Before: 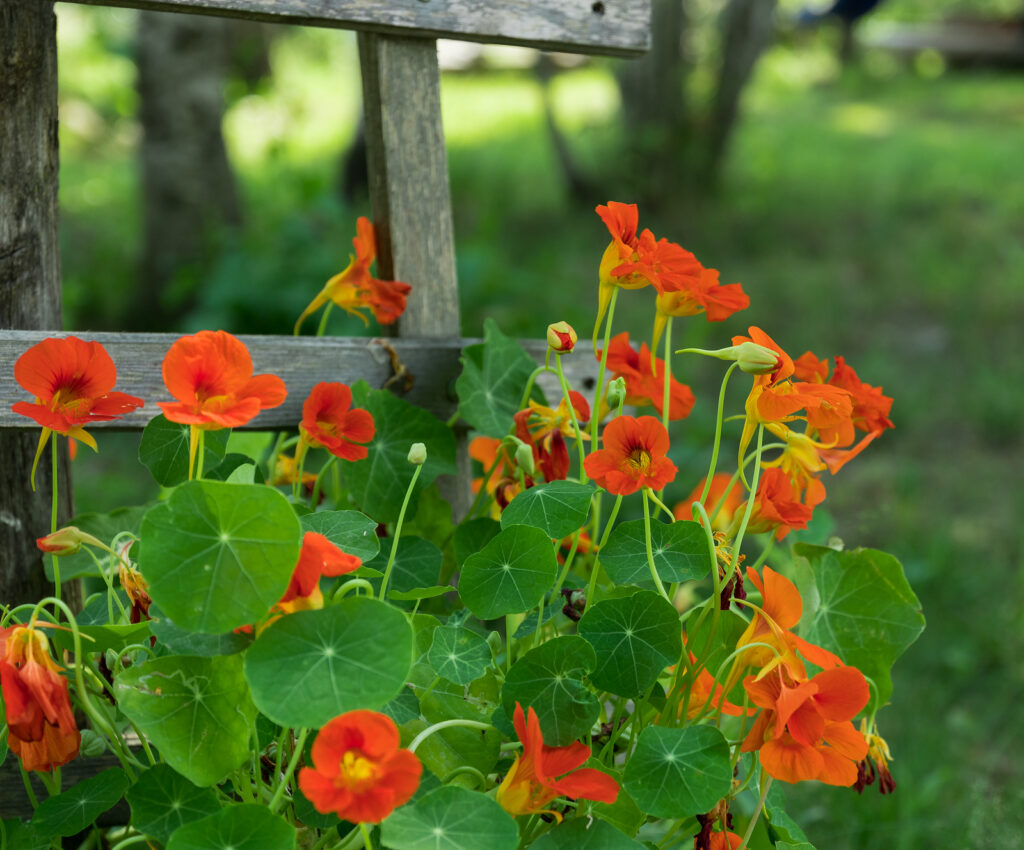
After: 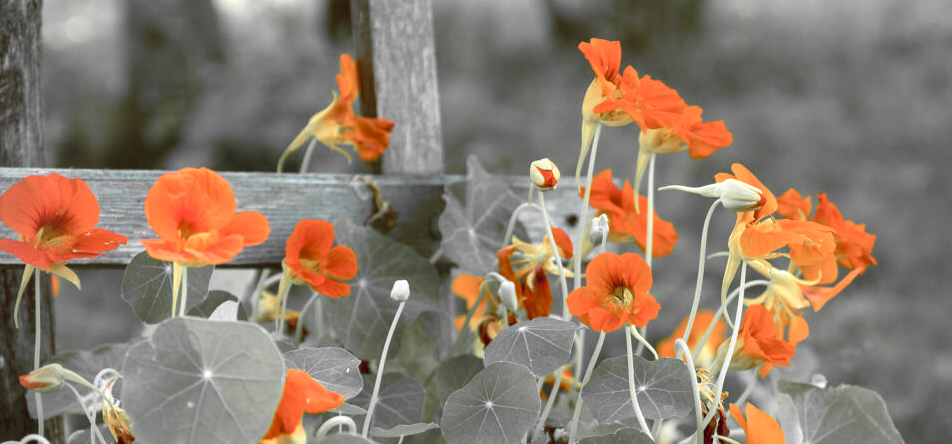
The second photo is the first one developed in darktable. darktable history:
color balance: lift [1, 1.015, 1.004, 0.985], gamma [1, 0.958, 0.971, 1.042], gain [1, 0.956, 0.977, 1.044]
crop: left 1.744%, top 19.225%, right 5.069%, bottom 28.357%
color zones: curves: ch1 [(0, 0.679) (0.143, 0.647) (0.286, 0.261) (0.378, -0.011) (0.571, 0.396) (0.714, 0.399) (0.857, 0.406) (1, 0.679)]
exposure: black level correction 0, exposure 0.9 EV, compensate highlight preservation false
vignetting: fall-off radius 60.92%
contrast brightness saturation: contrast -0.05, saturation -0.41
